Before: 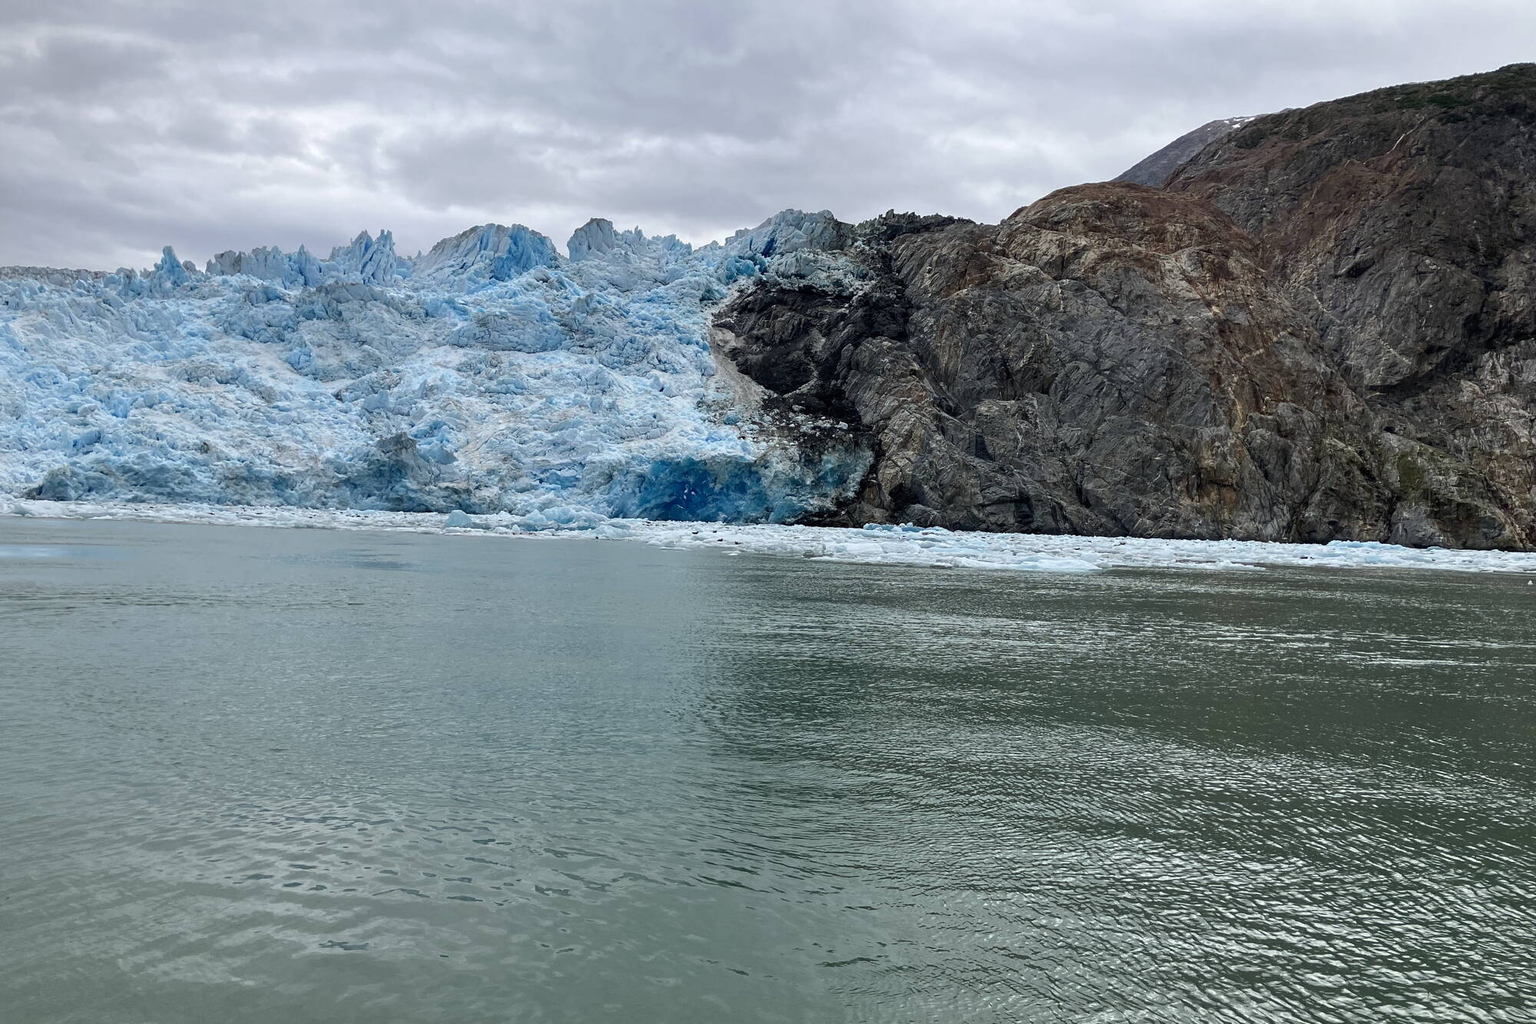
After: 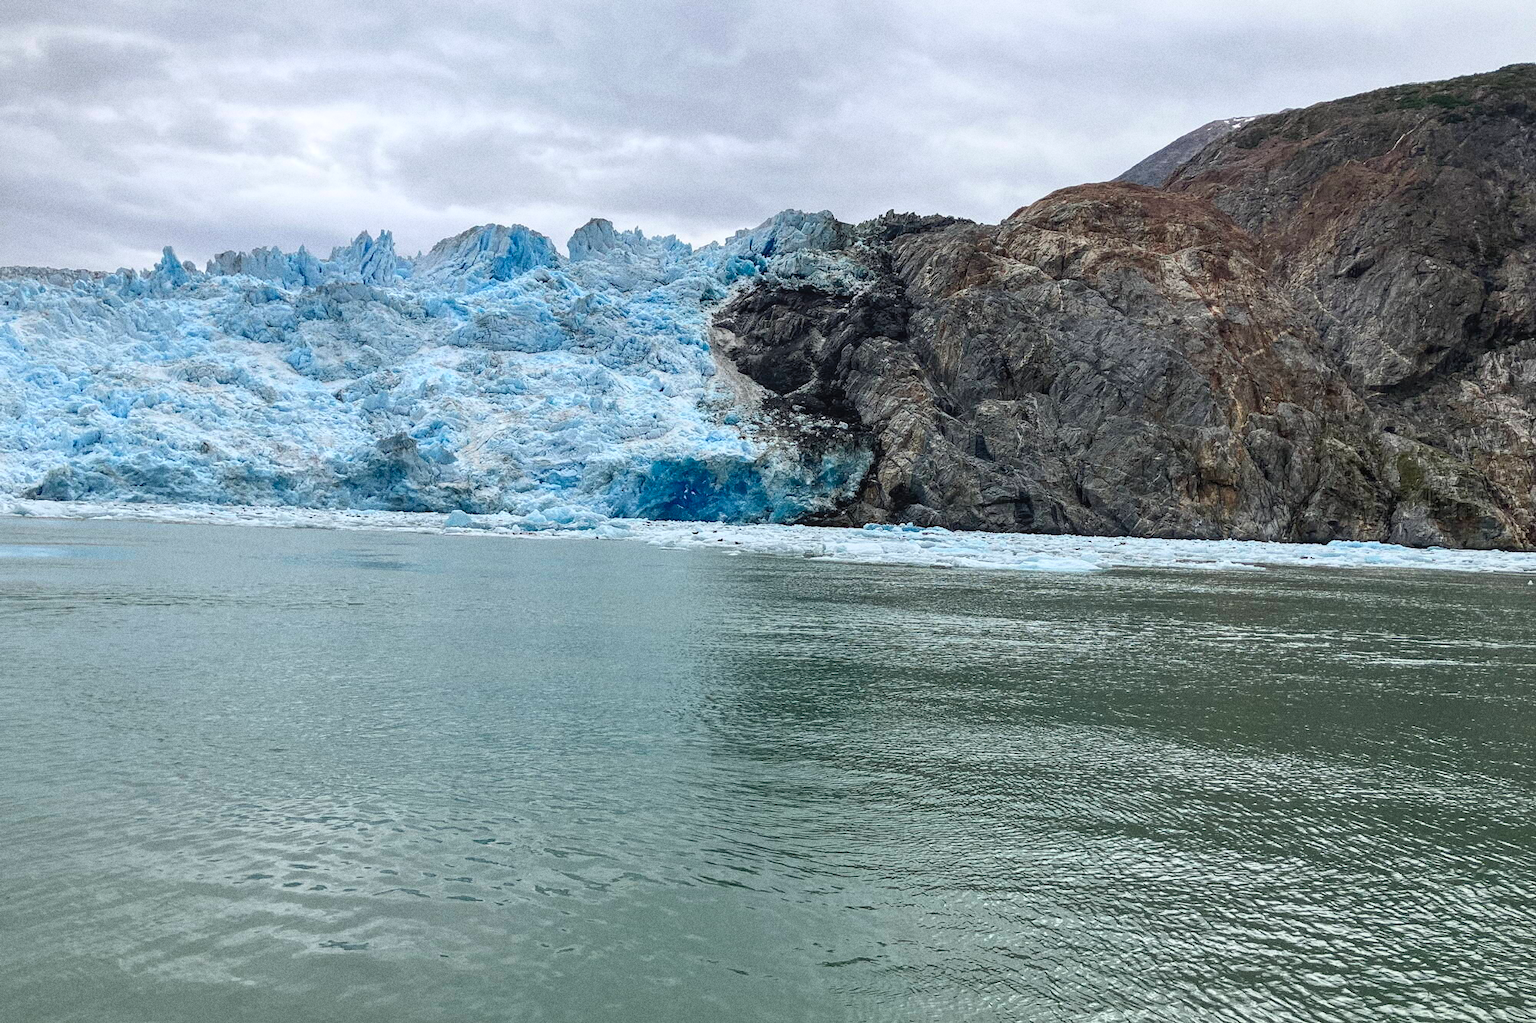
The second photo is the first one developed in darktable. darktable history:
grain: coarseness 8.68 ISO, strength 31.94%
local contrast: detail 110%
base curve: curves: ch0 [(0, 0) (0.666, 0.806) (1, 1)]
